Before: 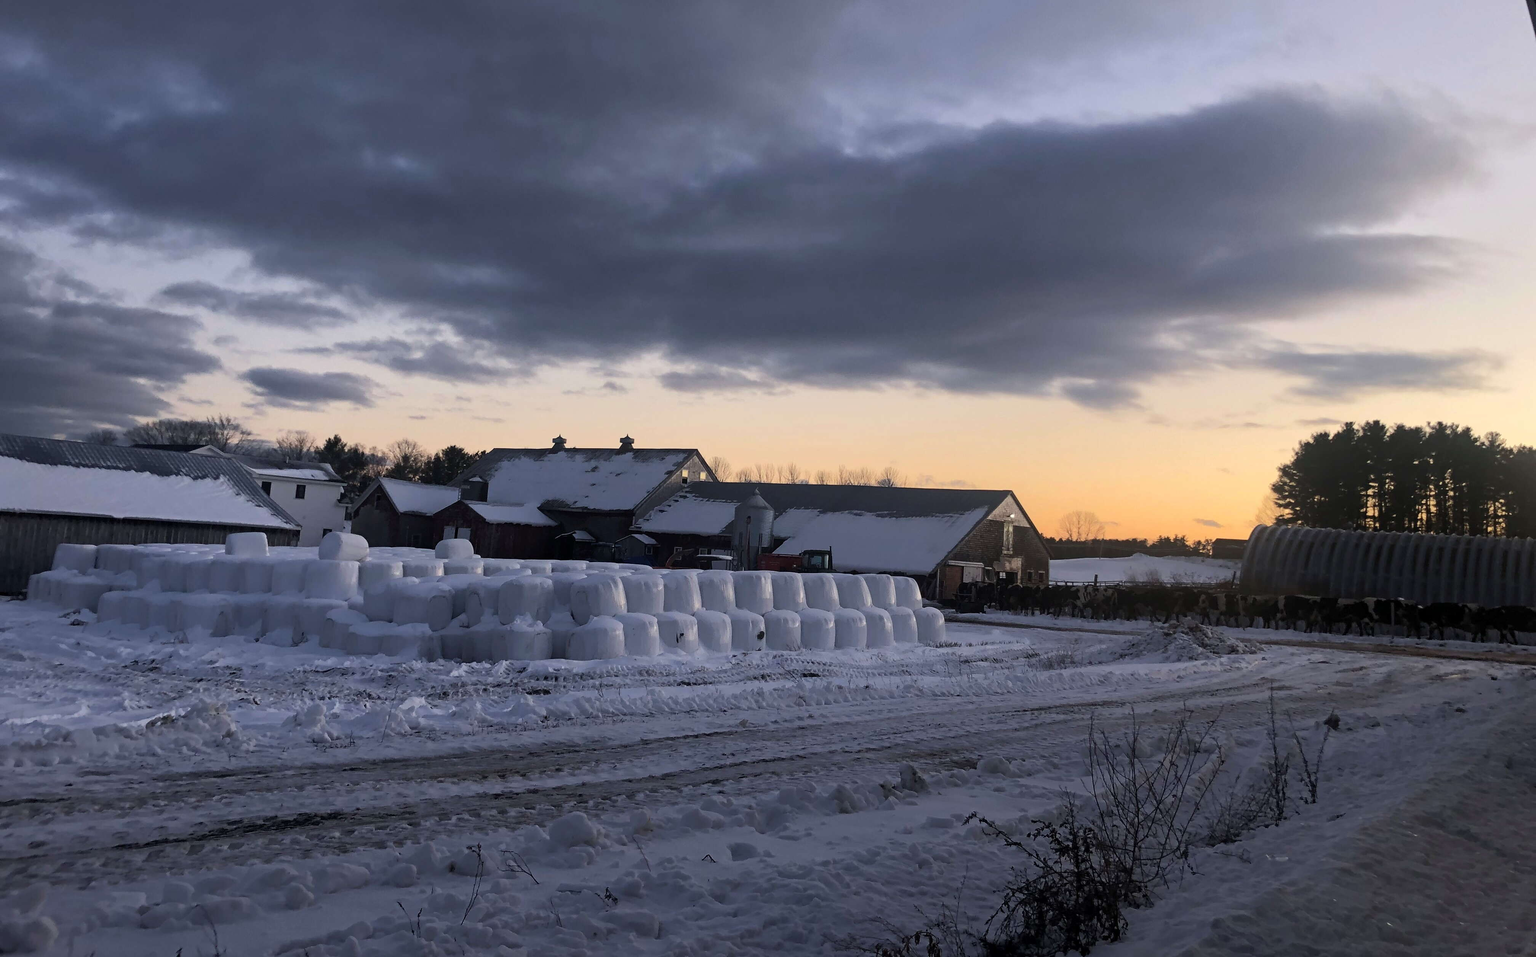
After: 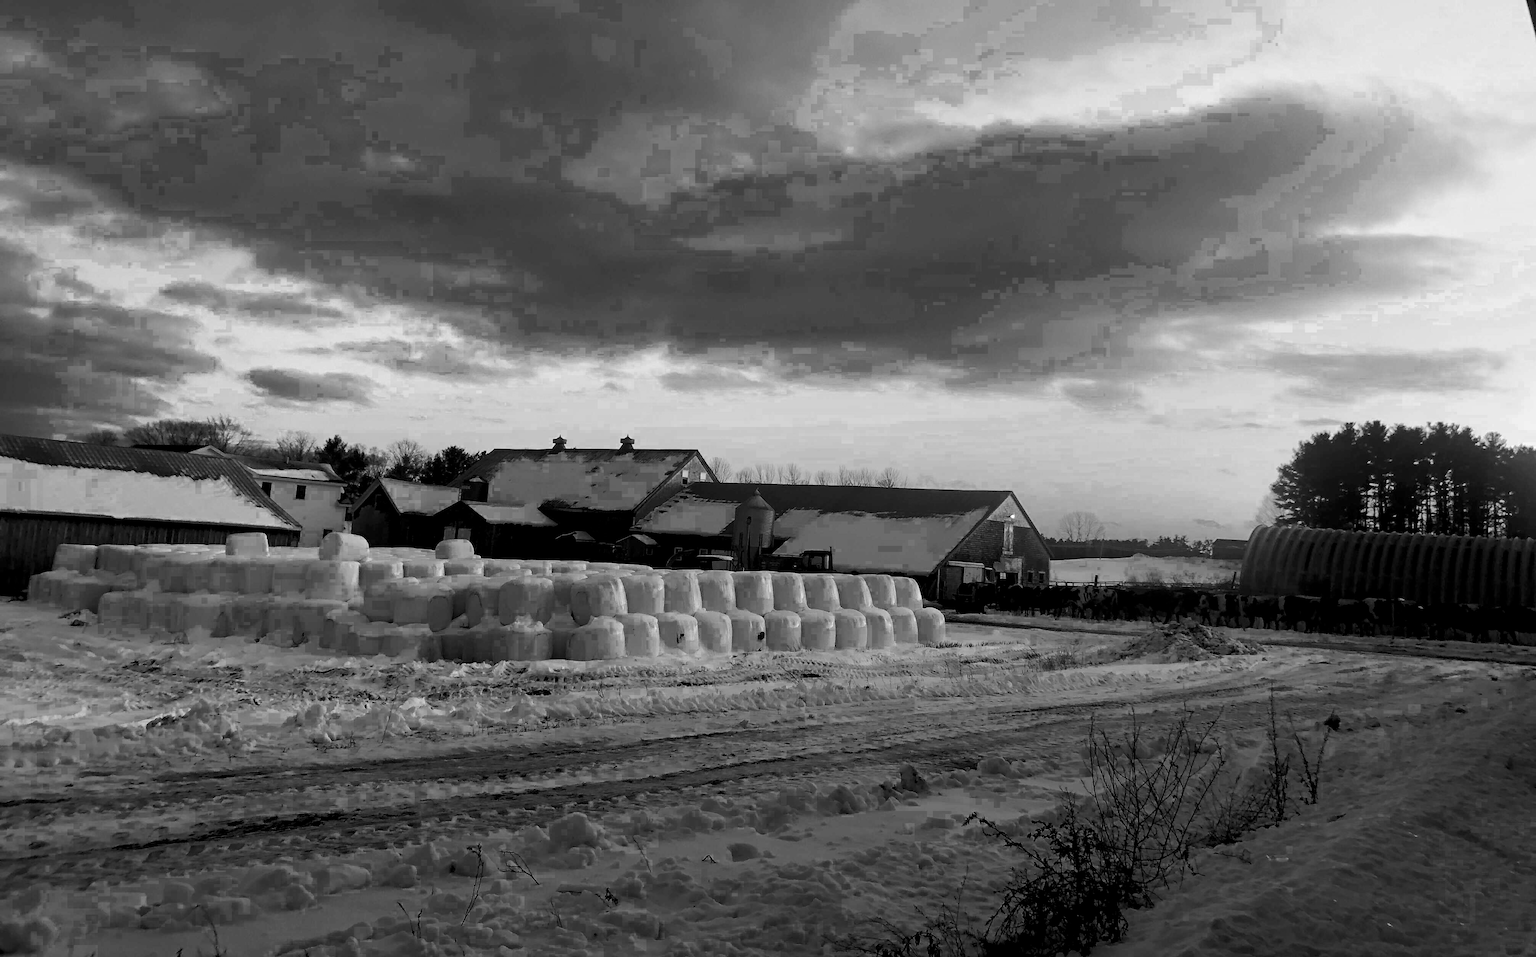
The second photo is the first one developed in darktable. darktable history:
color zones: curves: ch0 [(0.002, 0.589) (0.107, 0.484) (0.146, 0.249) (0.217, 0.352) (0.309, 0.525) (0.39, 0.404) (0.455, 0.169) (0.597, 0.055) (0.724, 0.212) (0.775, 0.691) (0.869, 0.571) (1, 0.587)]; ch1 [(0, 0) (0.143, 0) (0.286, 0) (0.429, 0) (0.571, 0) (0.714, 0) (0.857, 0)]
color balance rgb: global offset › luminance -0.321%, global offset › chroma 0.109%, global offset › hue 167.27°, perceptual saturation grading › global saturation 20%, perceptual saturation grading › highlights -50.19%, perceptual saturation grading › shadows 30.343%
exposure: black level correction 0.005, exposure 0.28 EV, compensate highlight preservation false
